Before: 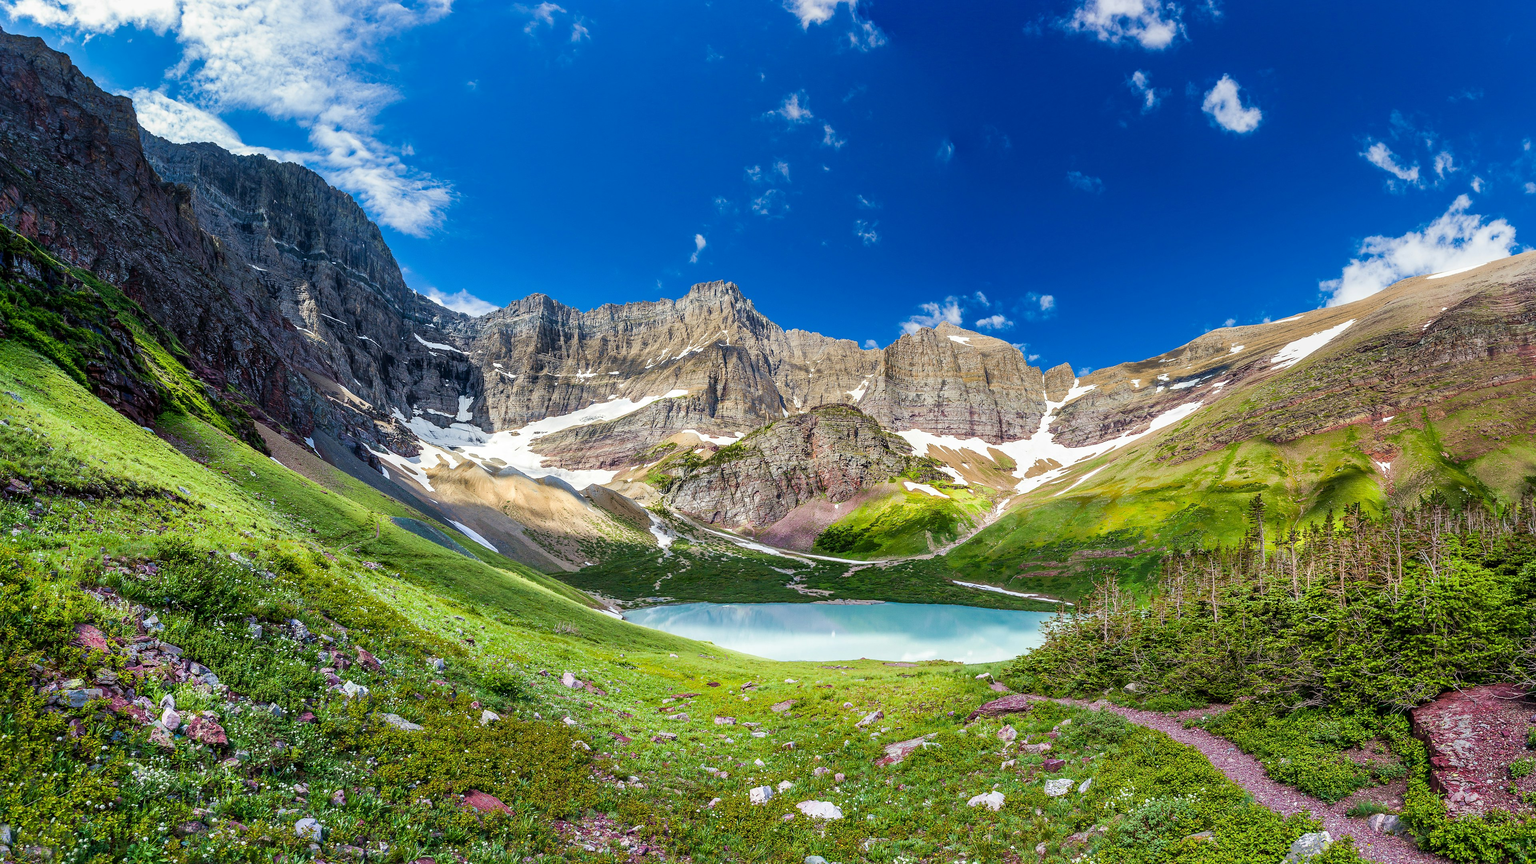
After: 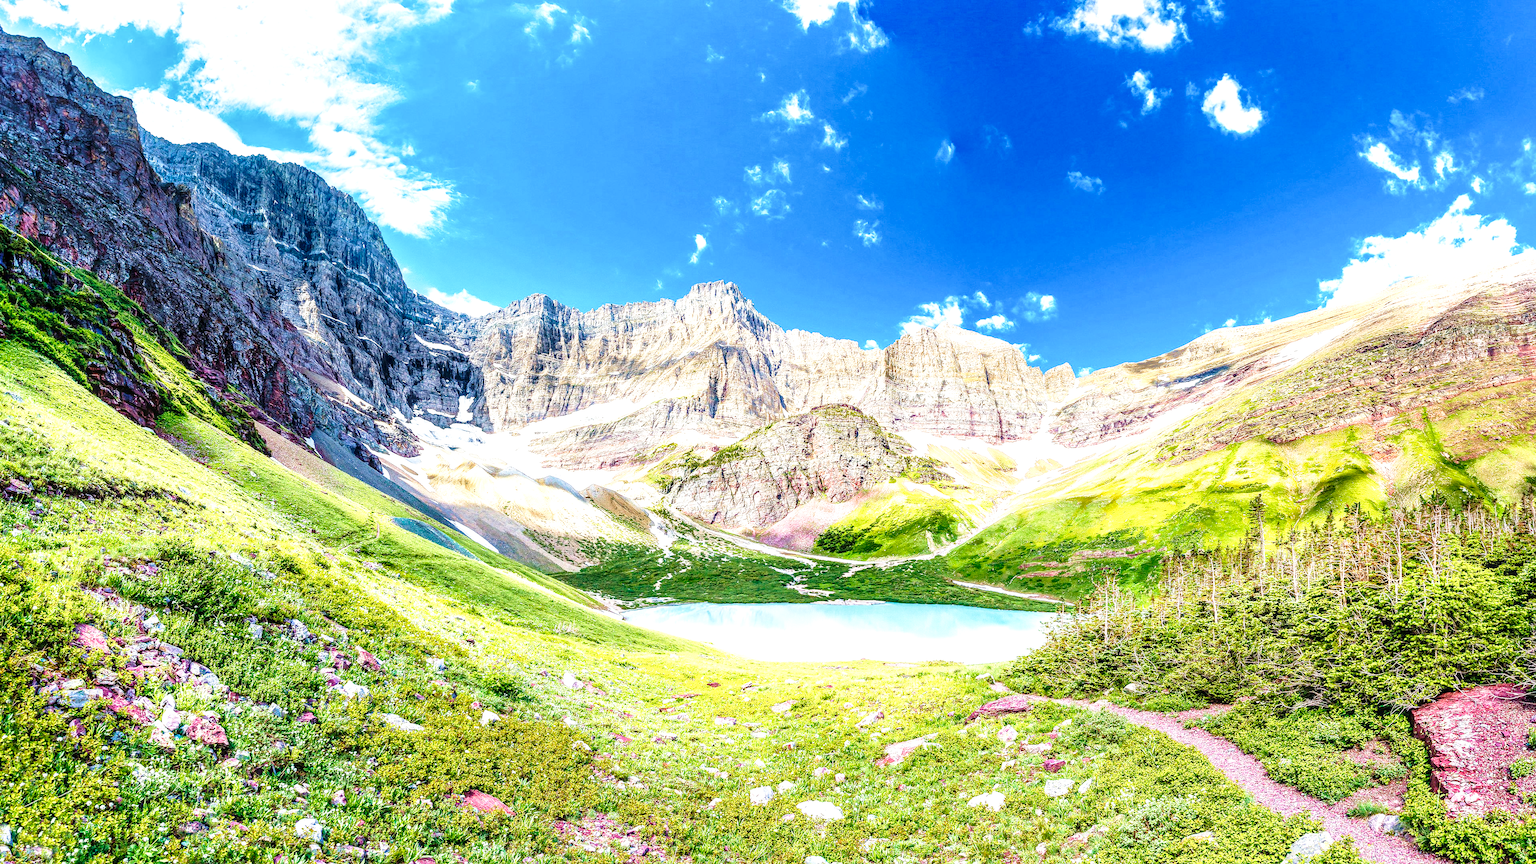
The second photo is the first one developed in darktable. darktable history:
color zones: curves: ch1 [(0, 0.469) (0.01, 0.469) (0.12, 0.446) (0.248, 0.469) (0.5, 0.5) (0.748, 0.5) (0.99, 0.469) (1, 0.469)], mix -124%
velvia: strength 44.89%
base curve: curves: ch0 [(0, 0) (0.028, 0.03) (0.121, 0.232) (0.46, 0.748) (0.859, 0.968) (1, 1)], preserve colors none
local contrast: highlights 62%, detail 143%, midtone range 0.421
tone equalizer: on, module defaults
exposure: exposure 1 EV, compensate exposure bias true, compensate highlight preservation false
